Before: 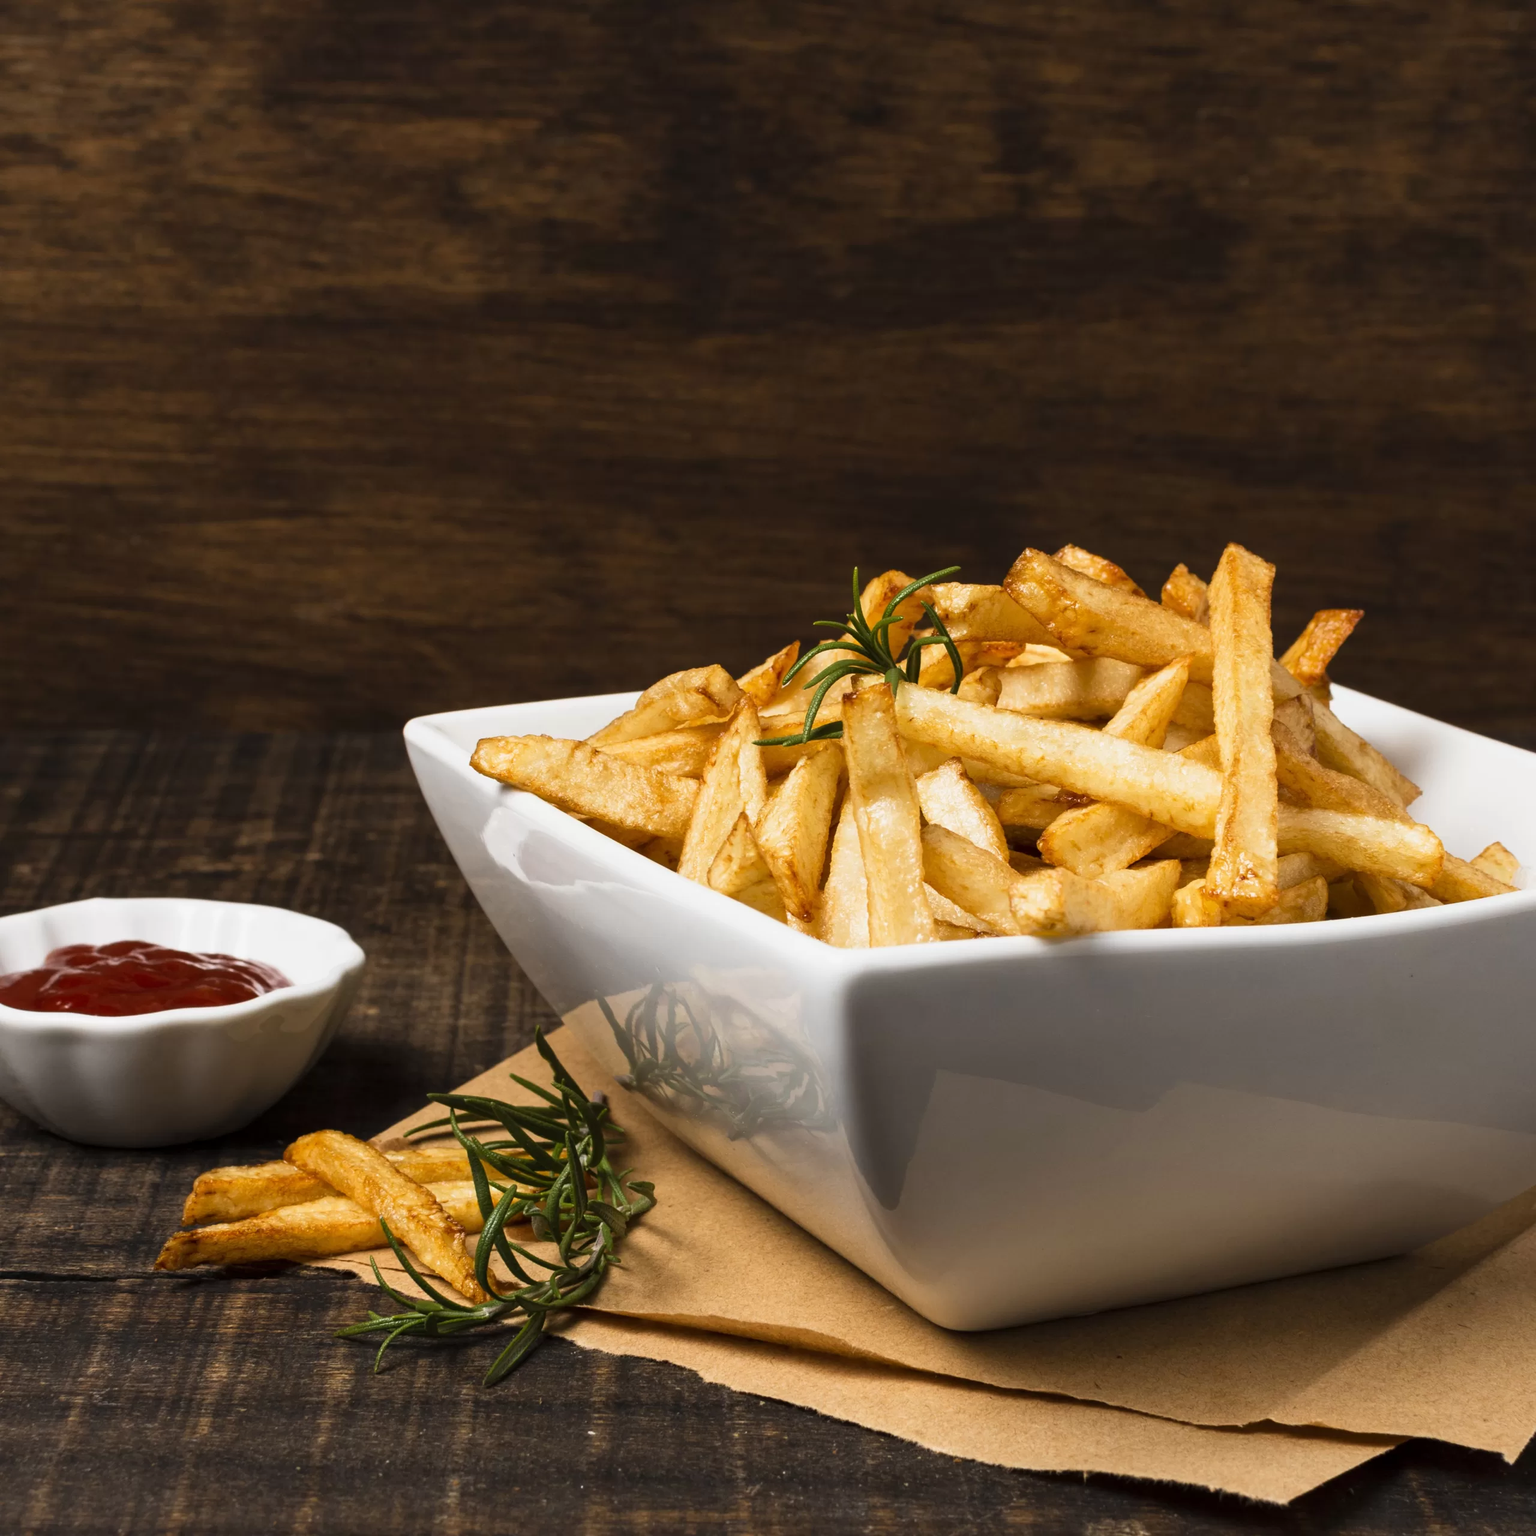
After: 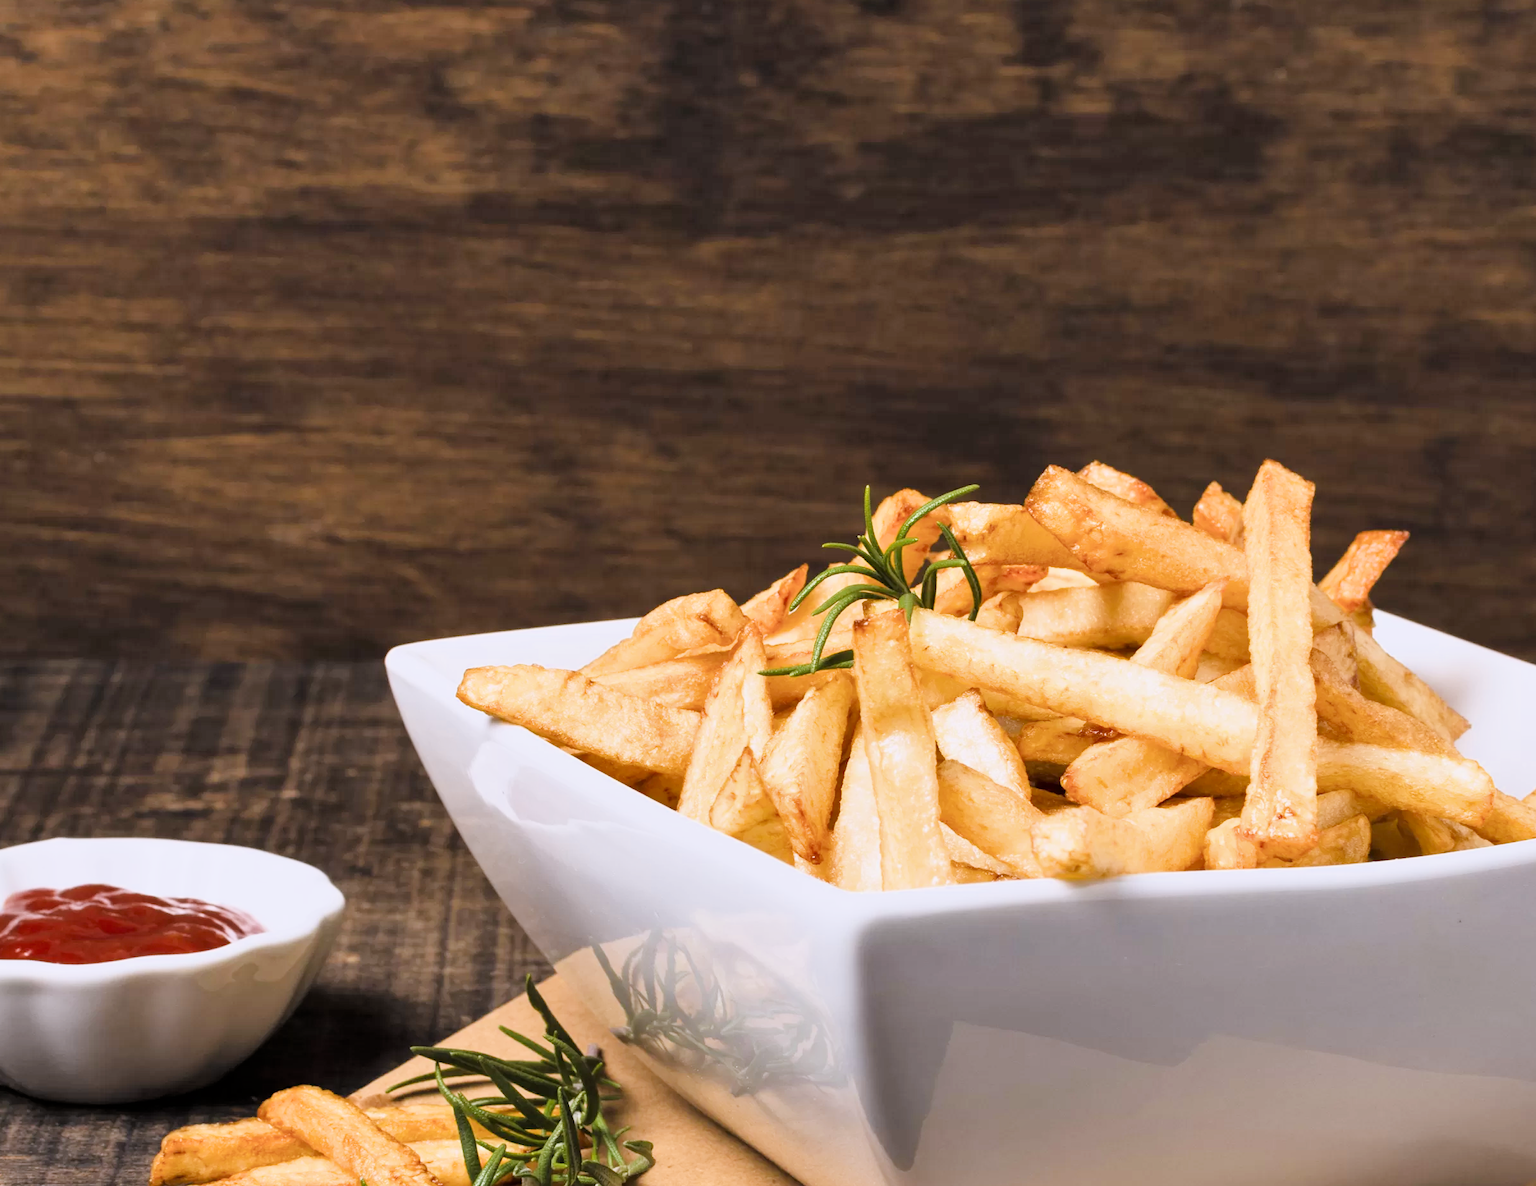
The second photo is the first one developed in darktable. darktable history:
white balance: red 1.004, blue 1.096
filmic rgb: black relative exposure -6.68 EV, white relative exposure 4.56 EV, hardness 3.25
exposure: black level correction 0, exposure 1.388 EV, compensate exposure bias true, compensate highlight preservation false
crop: left 2.737%, top 7.287%, right 3.421%, bottom 20.179%
shadows and highlights: shadows 29.61, highlights -30.47, low approximation 0.01, soften with gaussian
